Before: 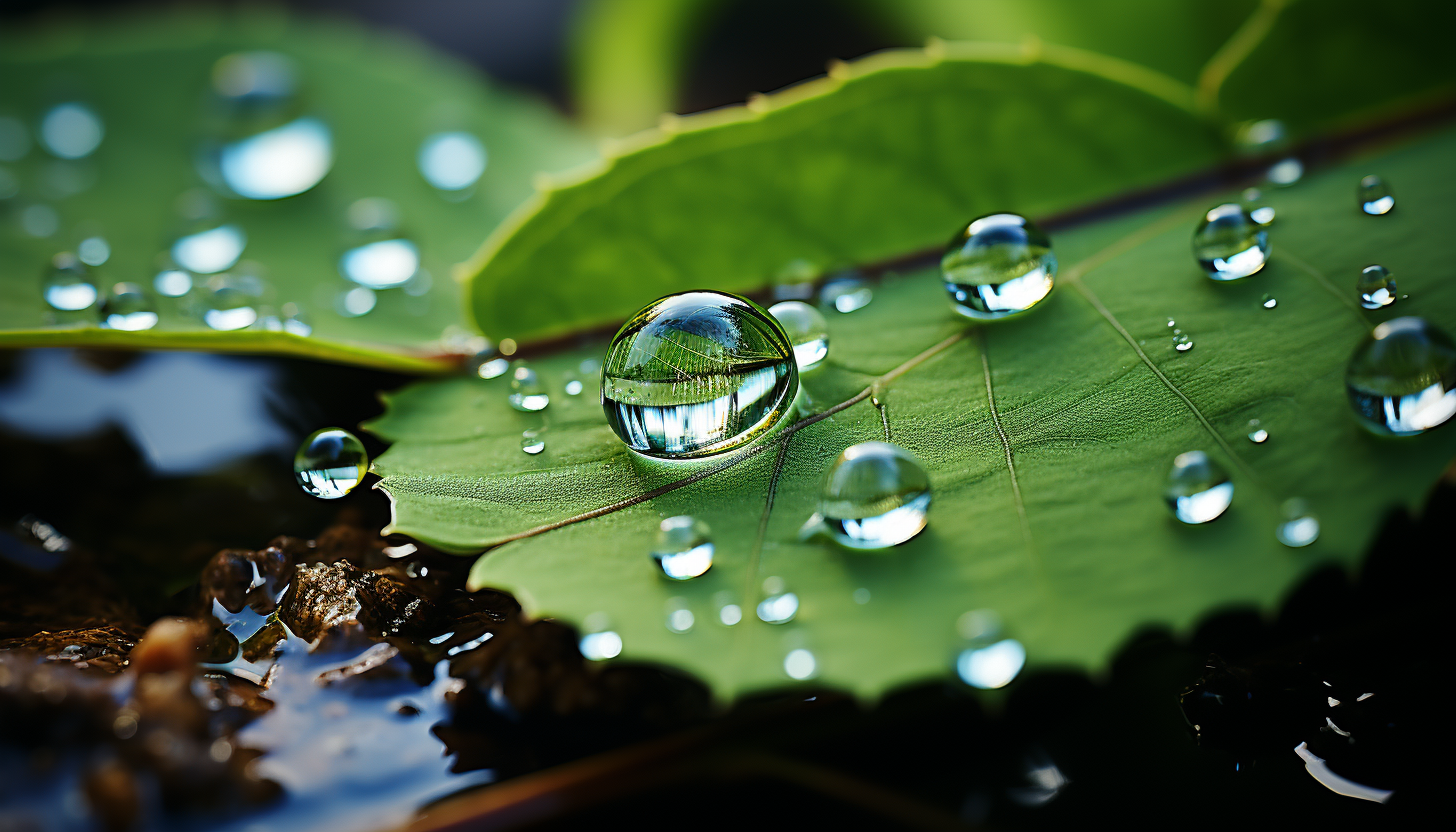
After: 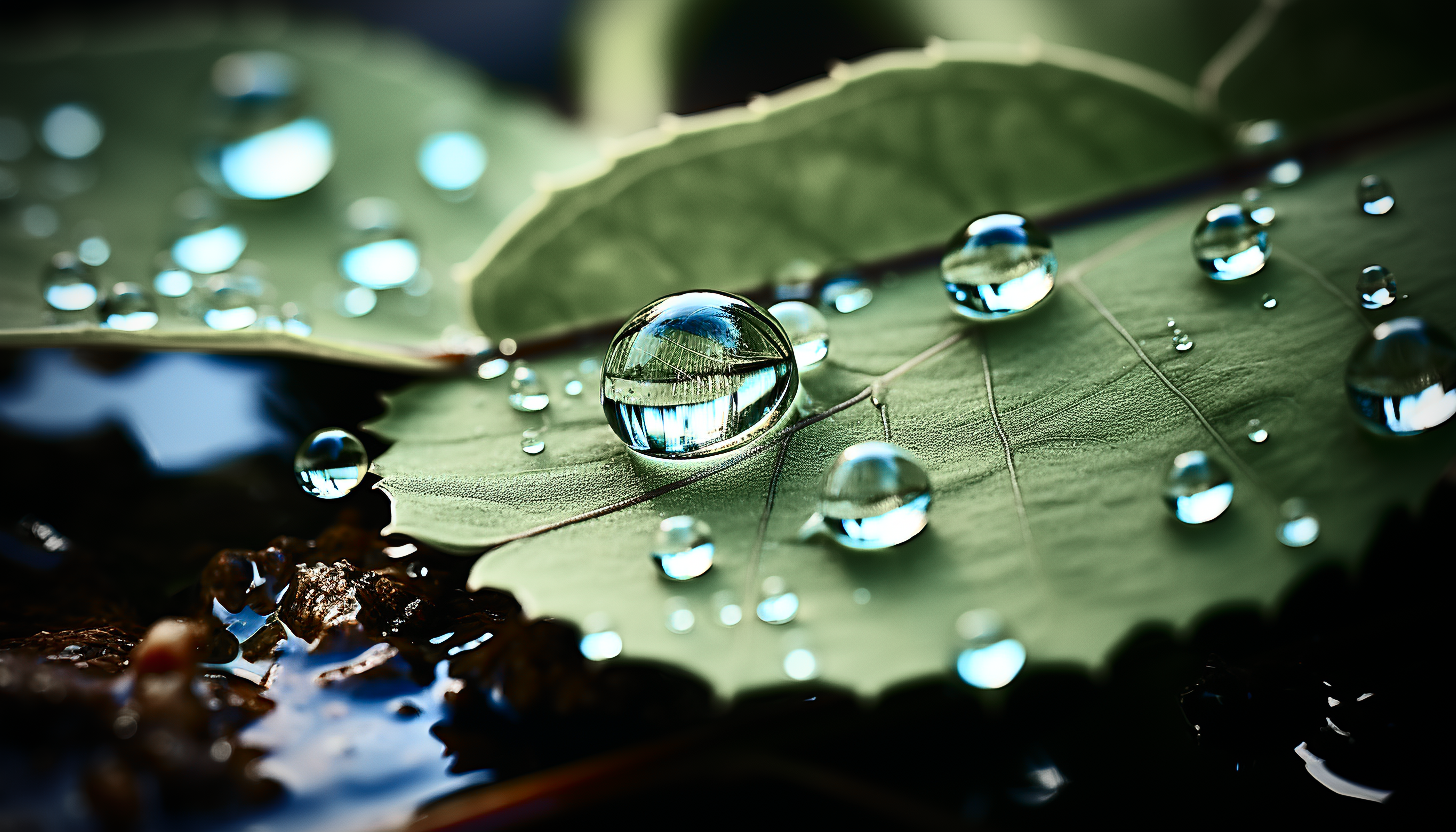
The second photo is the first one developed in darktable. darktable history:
vignetting: fall-off start 79.13%, width/height ratio 1.329, unbound false
color zones: curves: ch1 [(0, 0.708) (0.088, 0.648) (0.245, 0.187) (0.429, 0.326) (0.571, 0.498) (0.714, 0.5) (0.857, 0.5) (1, 0.708)]
contrast brightness saturation: contrast 0.395, brightness 0.111, saturation 0.213
